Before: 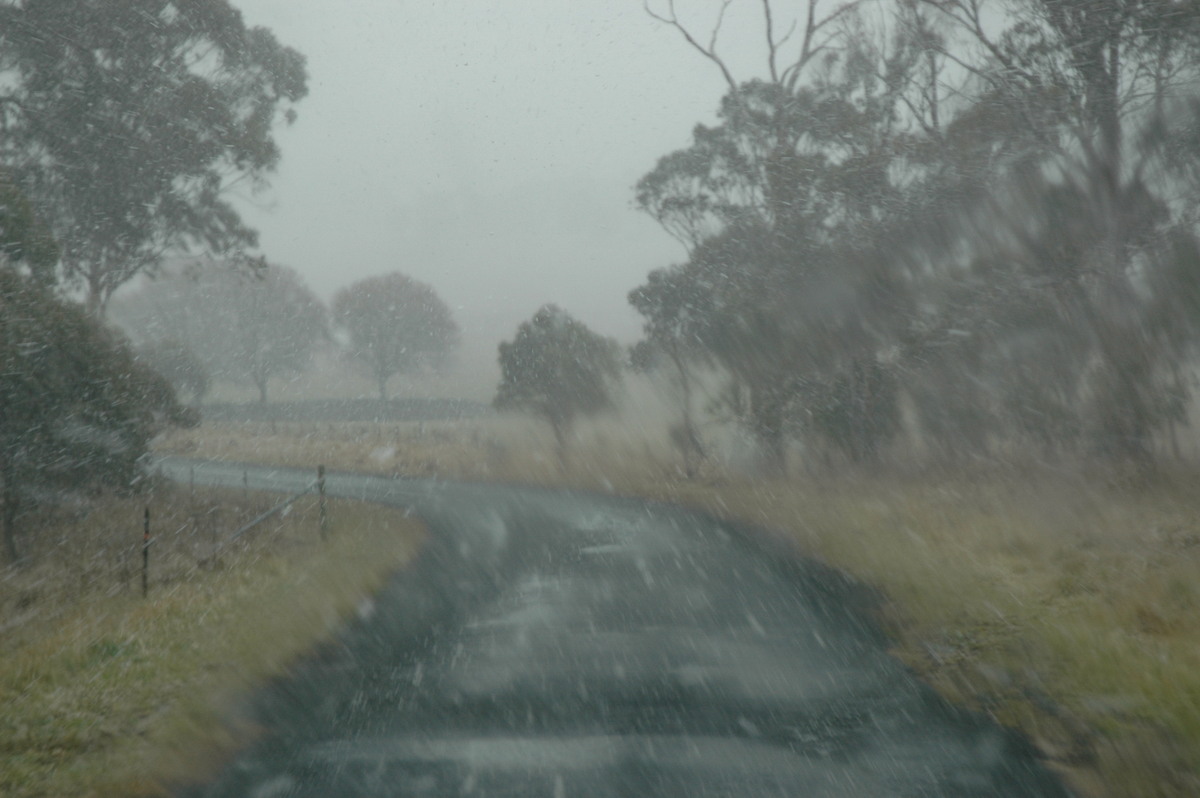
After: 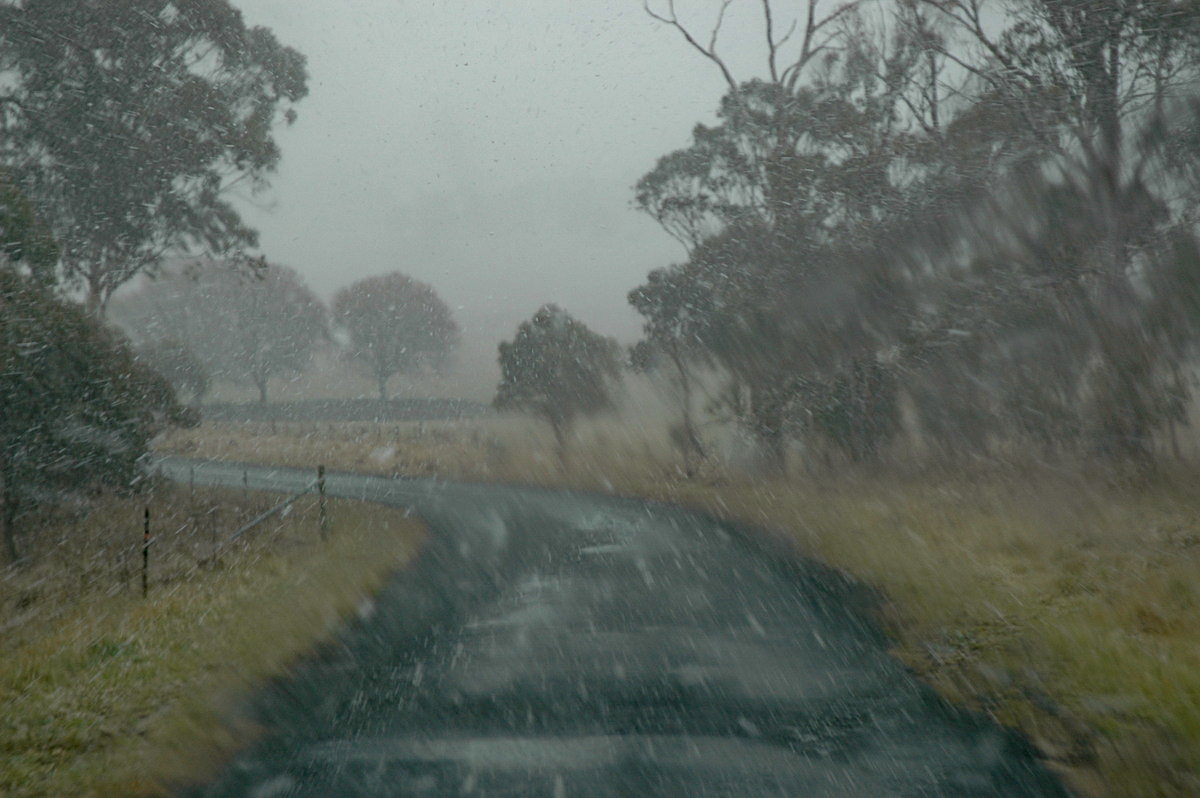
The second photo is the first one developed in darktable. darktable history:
levels: levels [0, 0.492, 0.984]
exposure: black level correction 0.009, exposure -0.165 EV, compensate highlight preservation false
sharpen: on, module defaults
haze removal: strength 0.279, distance 0.25, compatibility mode true, adaptive false
